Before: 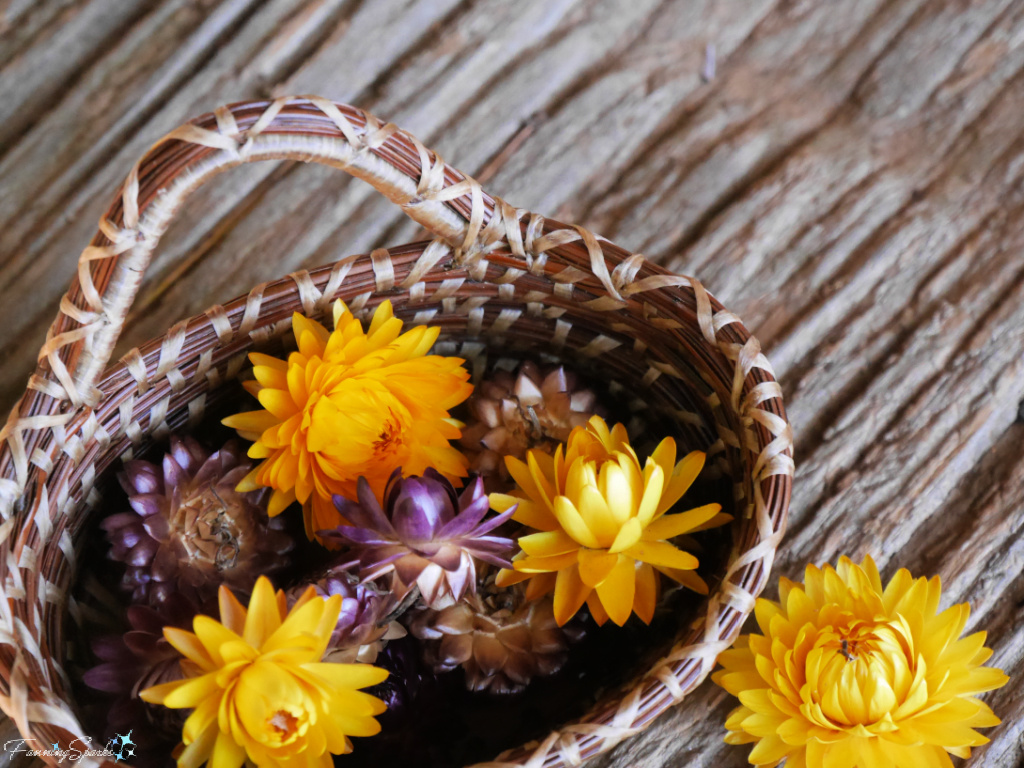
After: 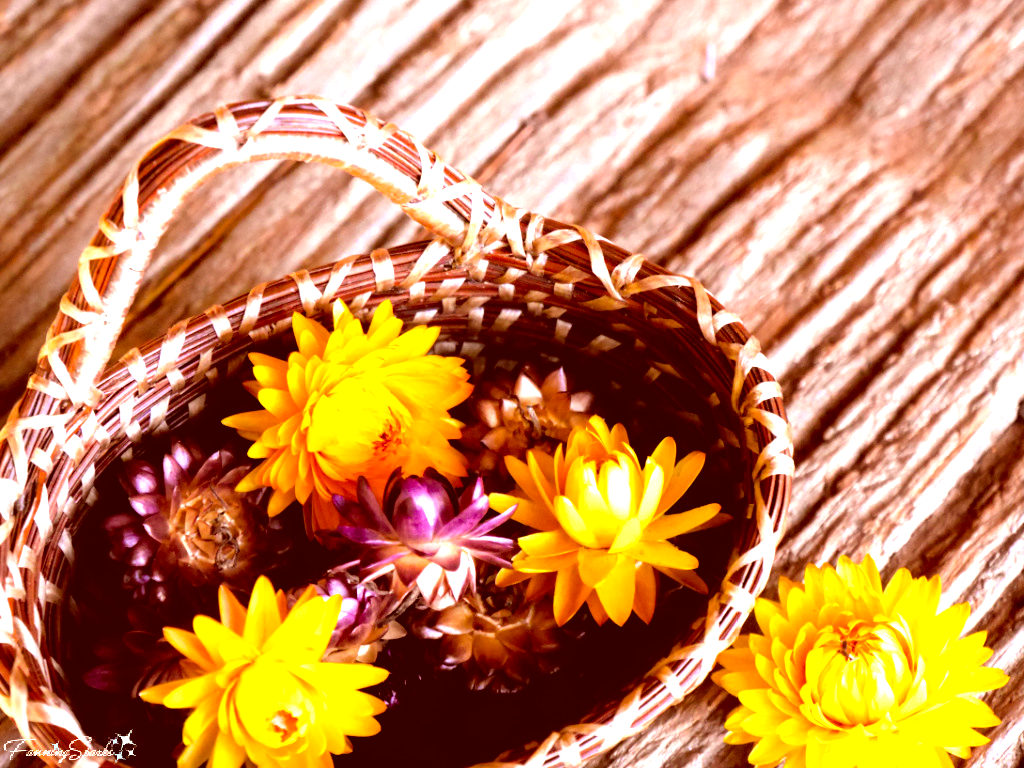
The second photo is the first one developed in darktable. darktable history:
color balance rgb: highlights gain › chroma 2.053%, highlights gain › hue 44.9°, perceptual saturation grading › global saturation 41.266%, perceptual brilliance grading › highlights 9.653%, perceptual brilliance grading › mid-tones 4.86%
color correction: highlights a* 9.07, highlights b* 8.46, shadows a* 39.75, shadows b* 39.98, saturation 0.791
tone equalizer: -8 EV -1.08 EV, -7 EV -1.05 EV, -6 EV -0.844 EV, -5 EV -0.576 EV, -3 EV 0.598 EV, -2 EV 0.857 EV, -1 EV 0.992 EV, +0 EV 1.07 EV
